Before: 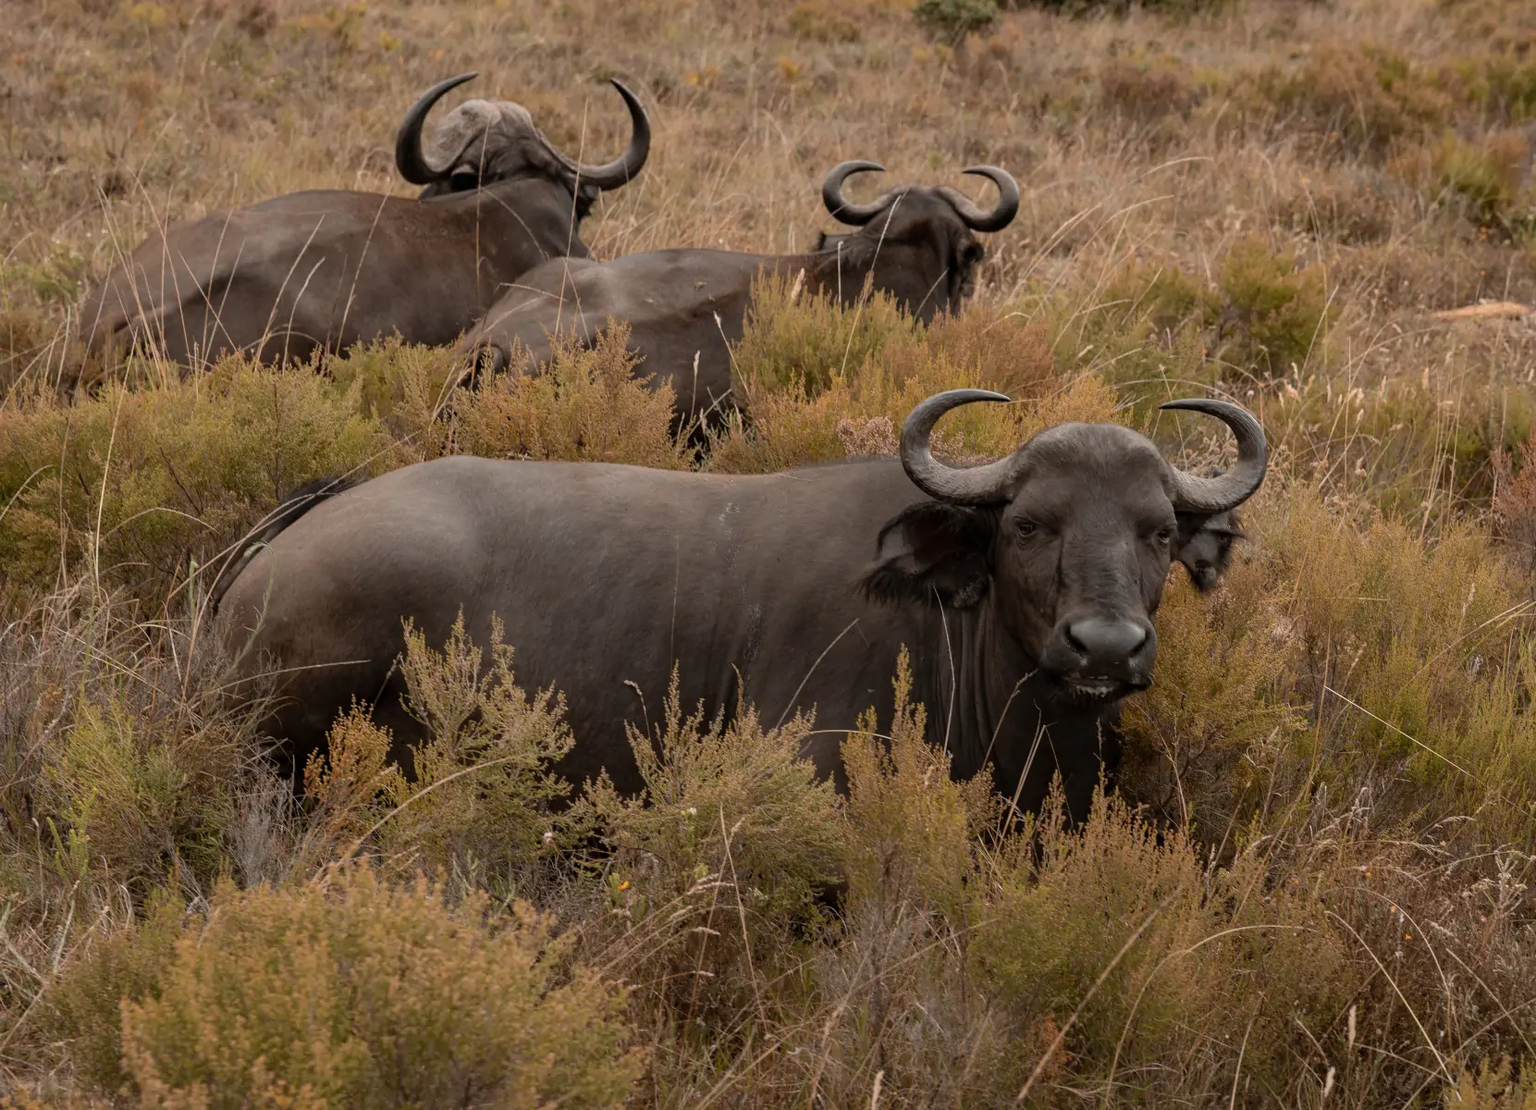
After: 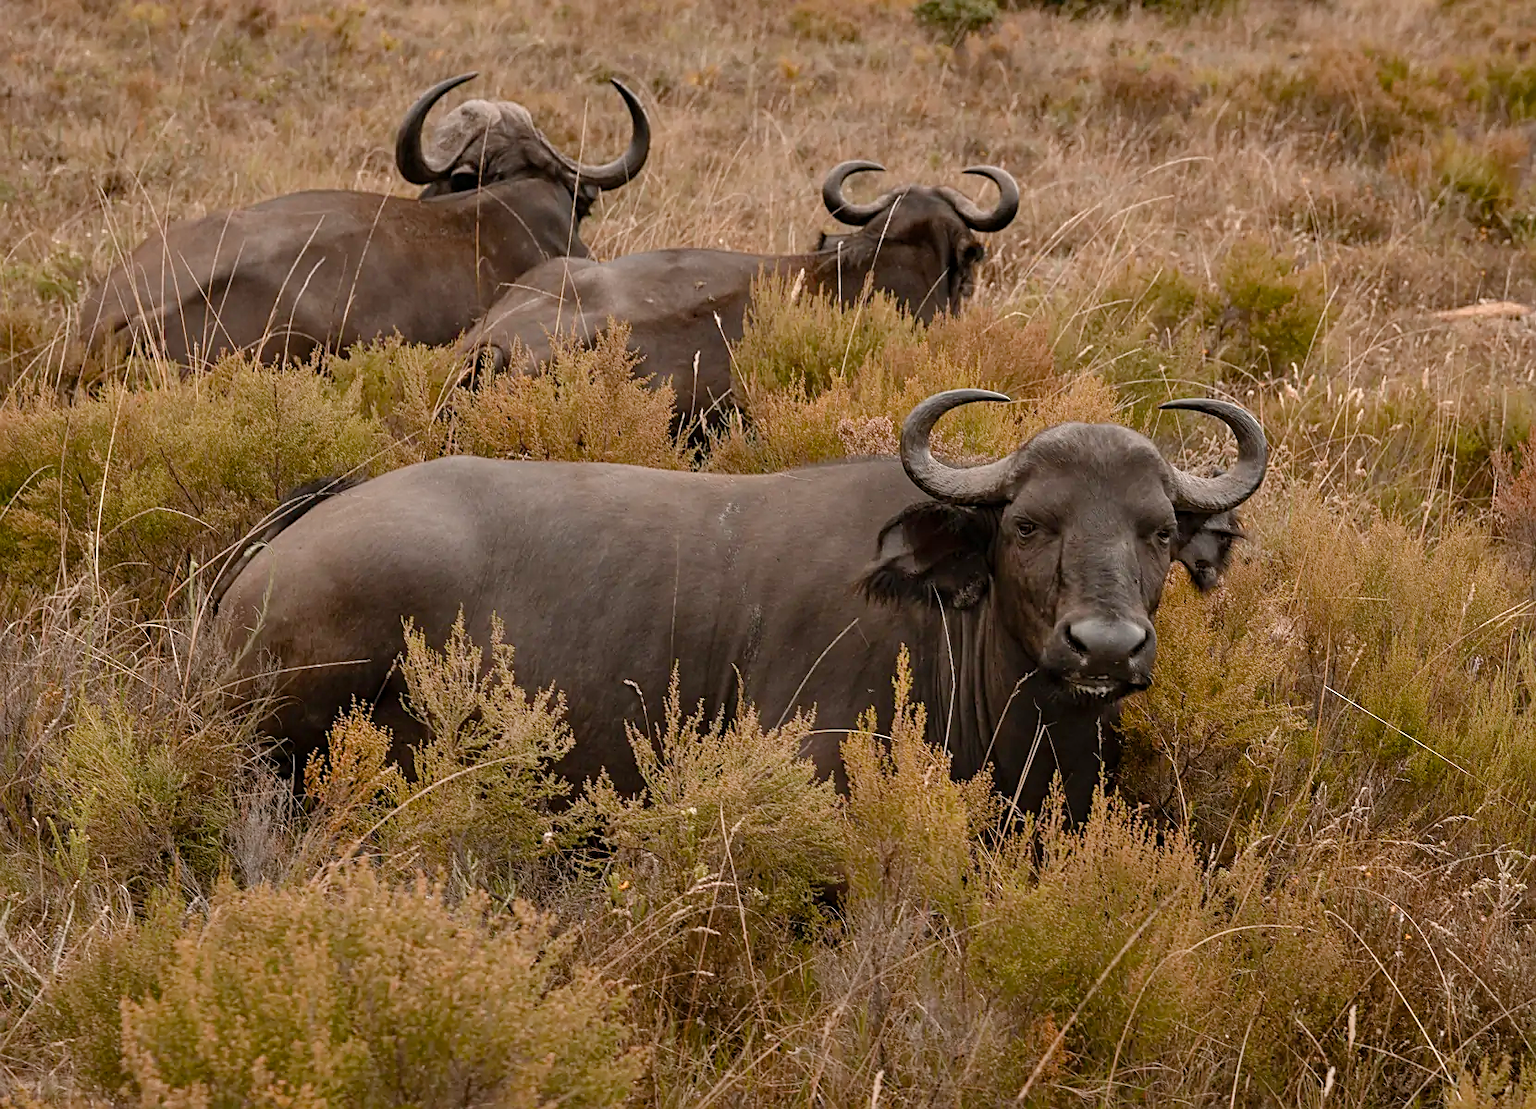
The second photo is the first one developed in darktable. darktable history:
color balance rgb: highlights gain › chroma 1.401%, highlights gain › hue 51.76°, perceptual saturation grading › global saturation 20%, perceptual saturation grading › highlights -50.097%, perceptual saturation grading › shadows 30.922%
shadows and highlights: soften with gaussian
sharpen: on, module defaults
exposure: exposure 0.2 EV, compensate highlight preservation false
